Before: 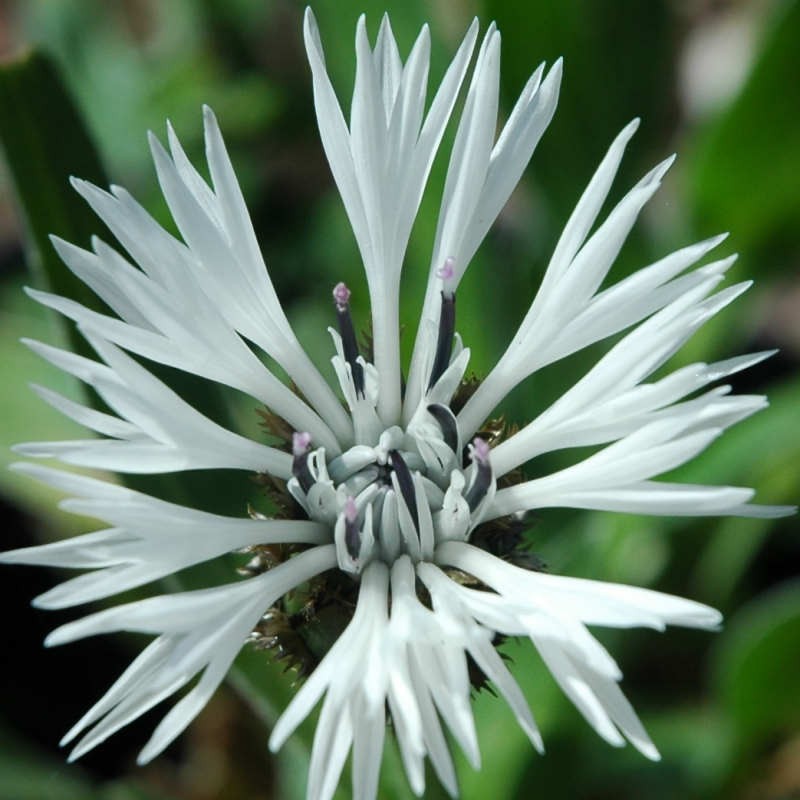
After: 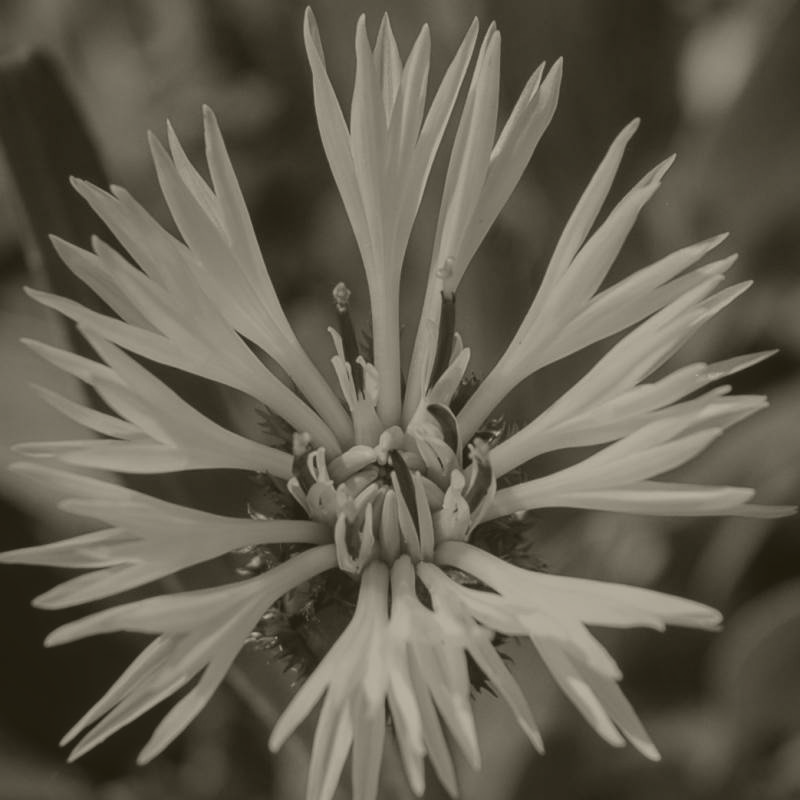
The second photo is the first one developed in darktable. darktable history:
colorize: hue 41.44°, saturation 22%, source mix 60%, lightness 10.61%
local contrast: on, module defaults
